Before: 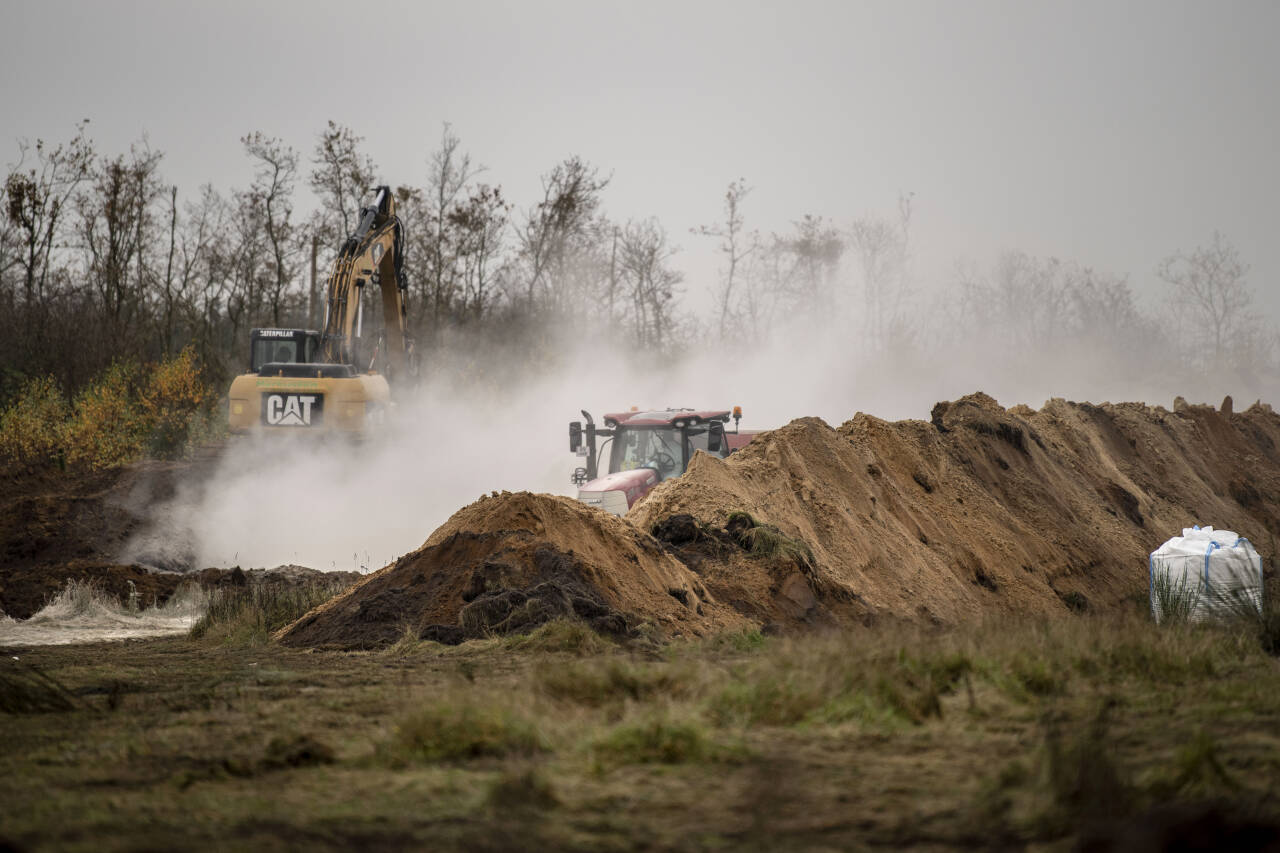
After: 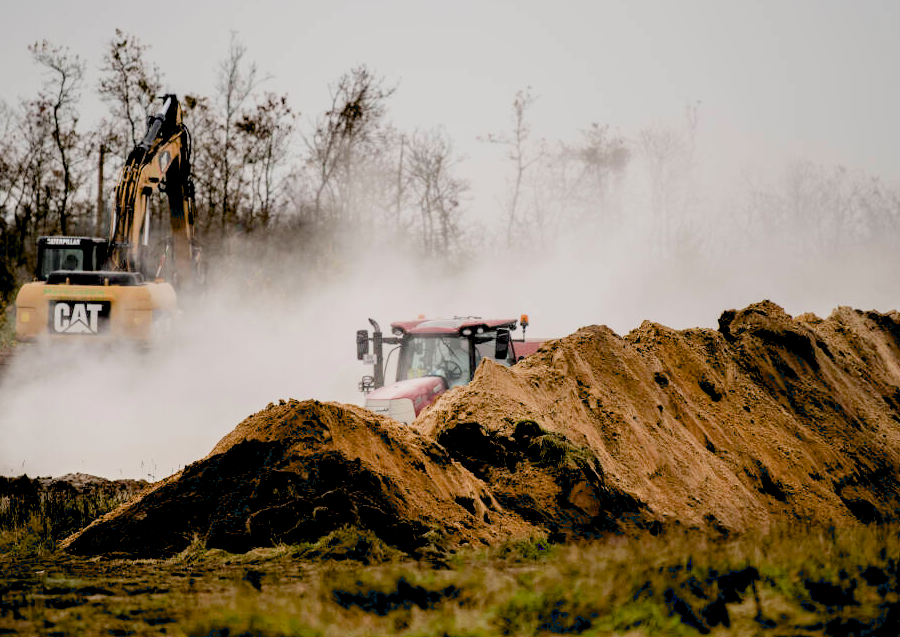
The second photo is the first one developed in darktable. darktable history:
filmic rgb: black relative exposure -7.65 EV, white relative exposure 4.56 EV, hardness 3.61, contrast 1.061
crop and rotate: left 16.676%, top 10.822%, right 12.963%, bottom 14.384%
exposure: black level correction 0.04, exposure 0.499 EV, compensate exposure bias true, compensate highlight preservation false
